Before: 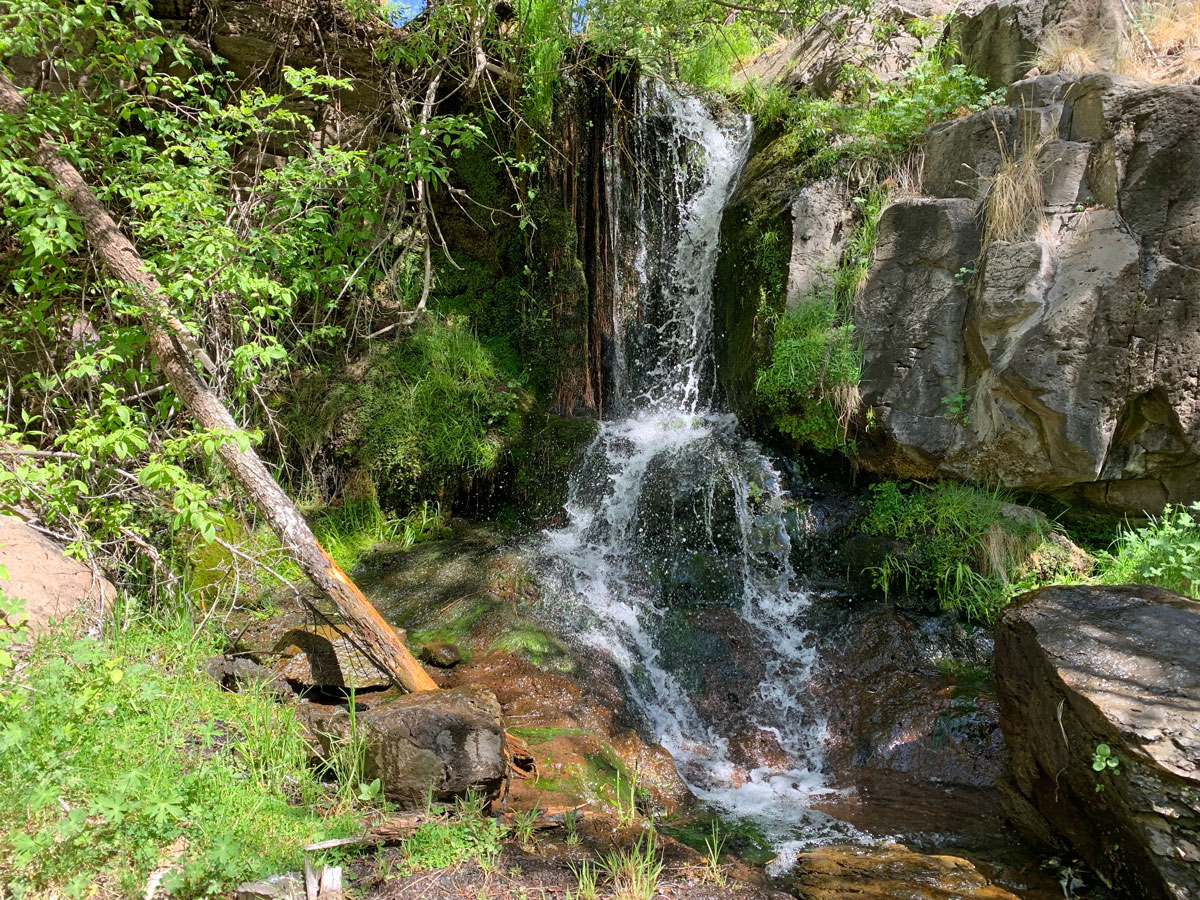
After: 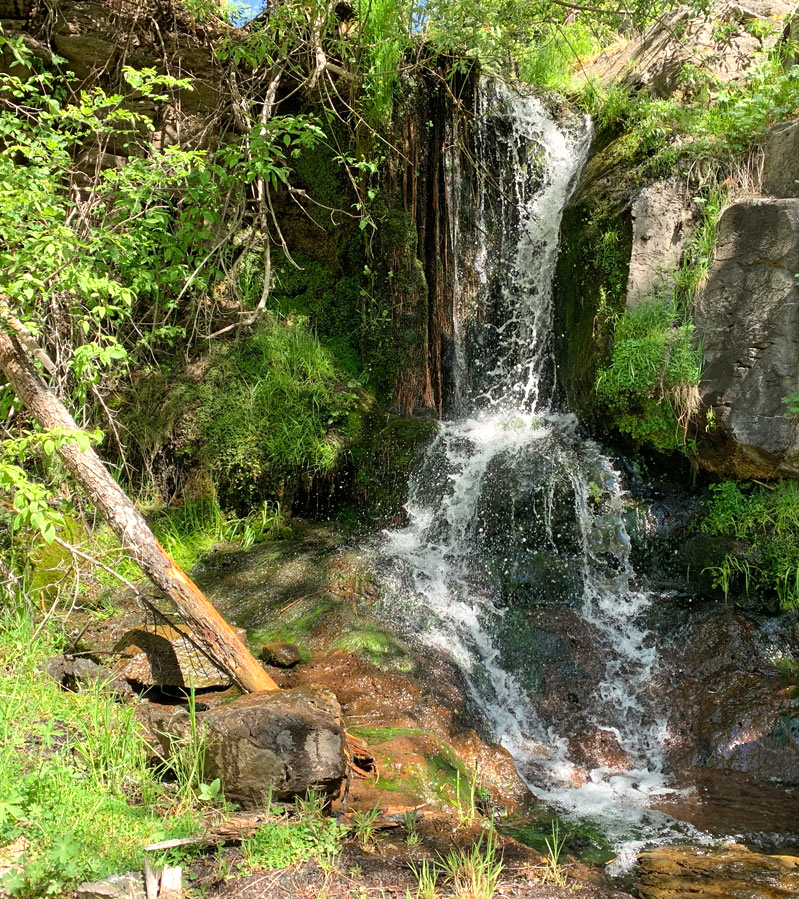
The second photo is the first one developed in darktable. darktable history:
white balance: red 1.029, blue 0.92
exposure: exposure 0.29 EV, compensate highlight preservation false
crop and rotate: left 13.342%, right 19.991%
